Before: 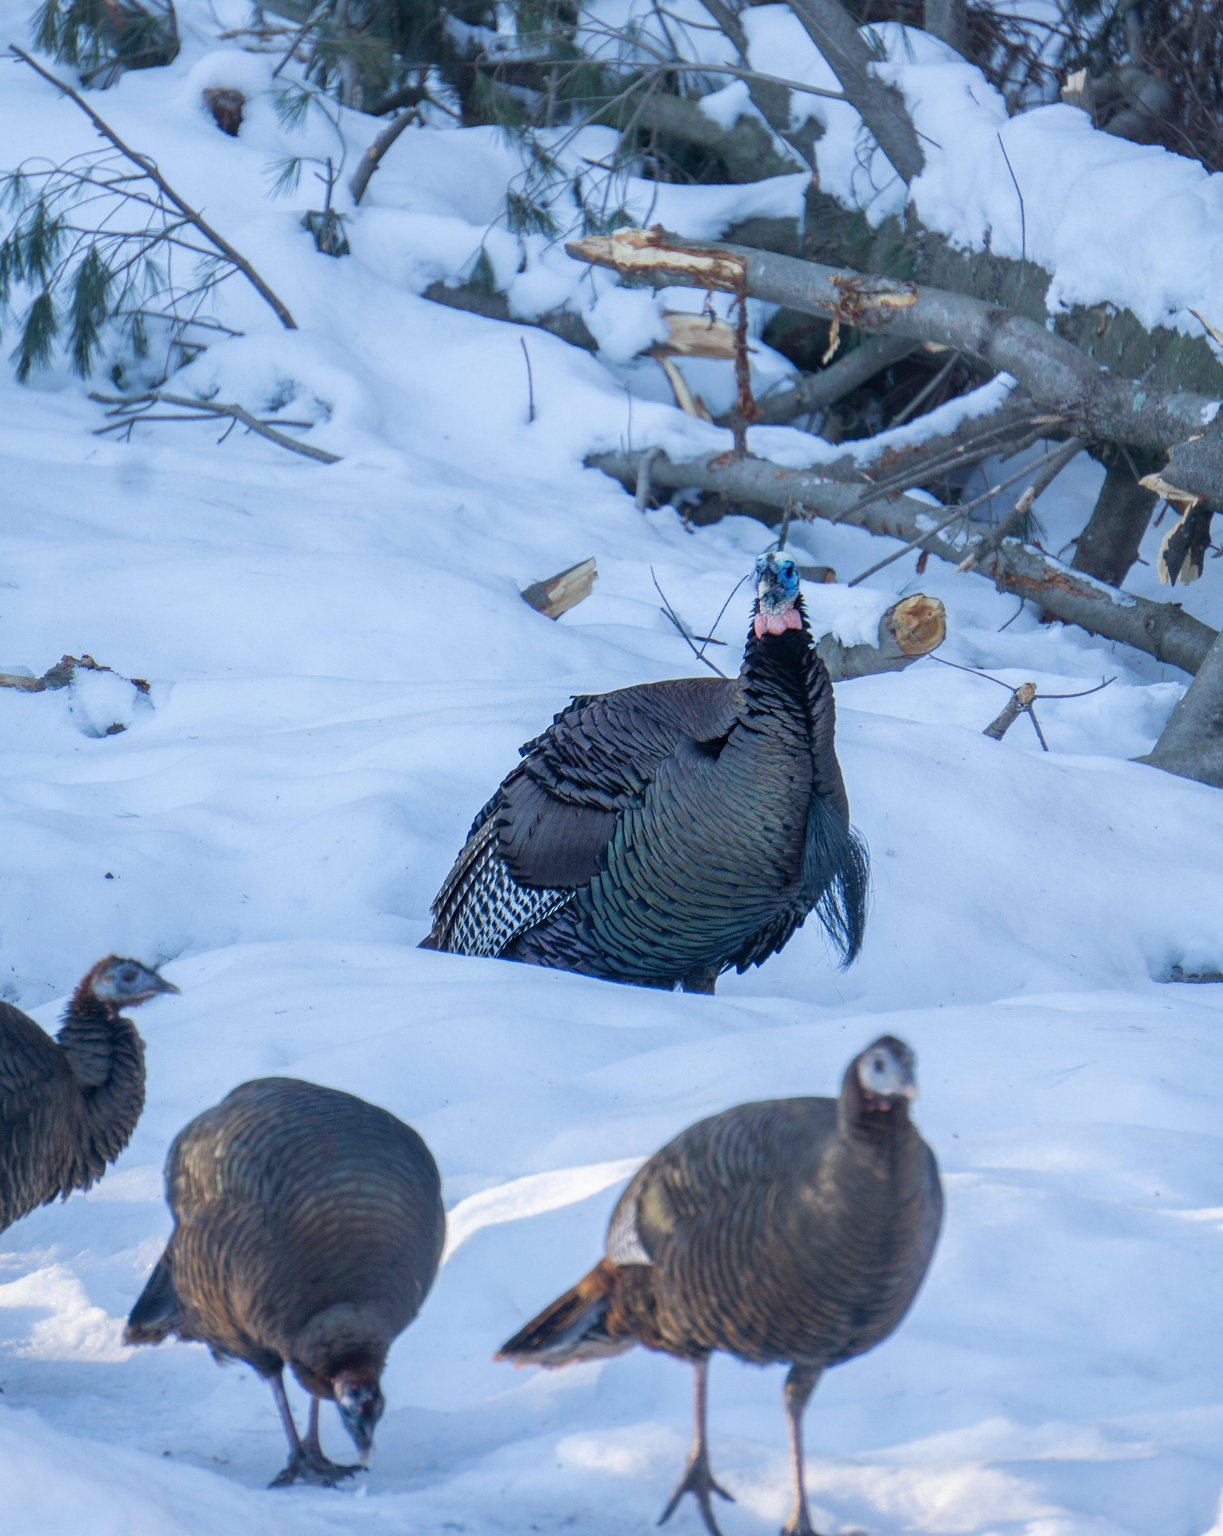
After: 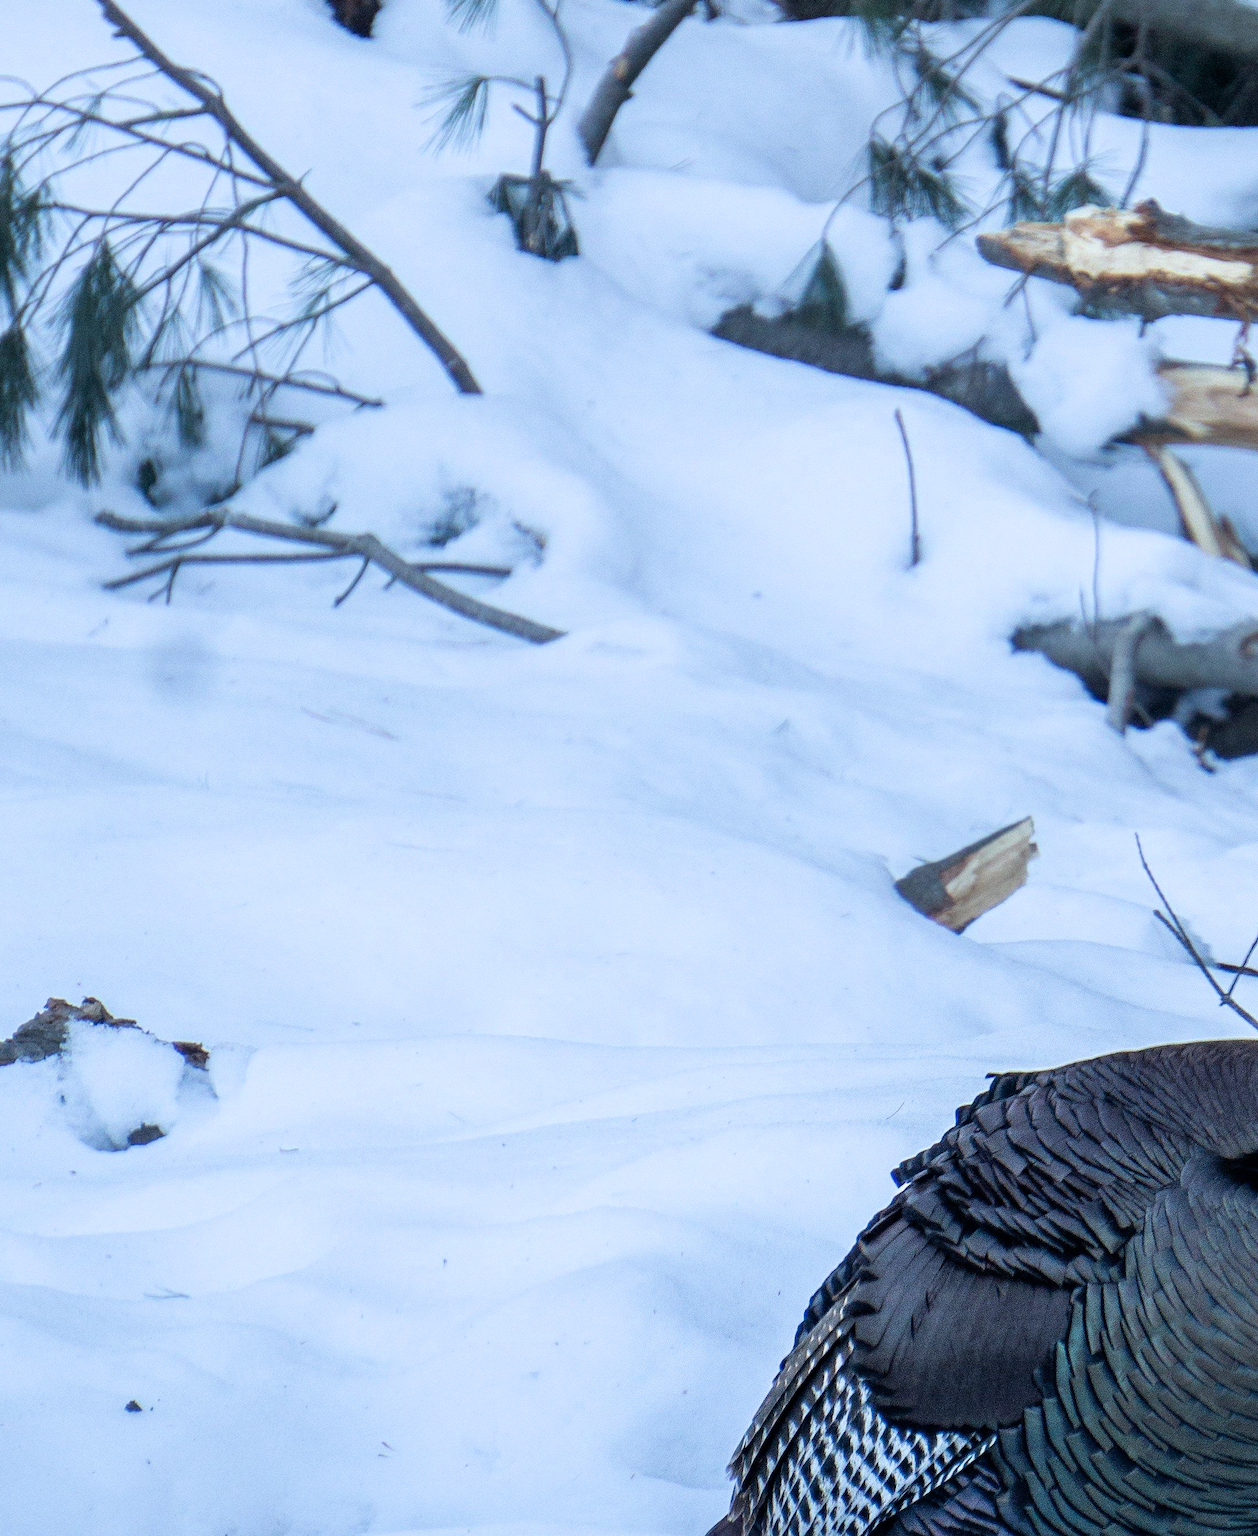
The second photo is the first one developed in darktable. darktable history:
filmic rgb: black relative exposure -7.98 EV, white relative exposure 2.37 EV, threshold 3.05 EV, hardness 6.61, enable highlight reconstruction true
crop and rotate: left 3.054%, top 7.58%, right 41.338%, bottom 38.391%
